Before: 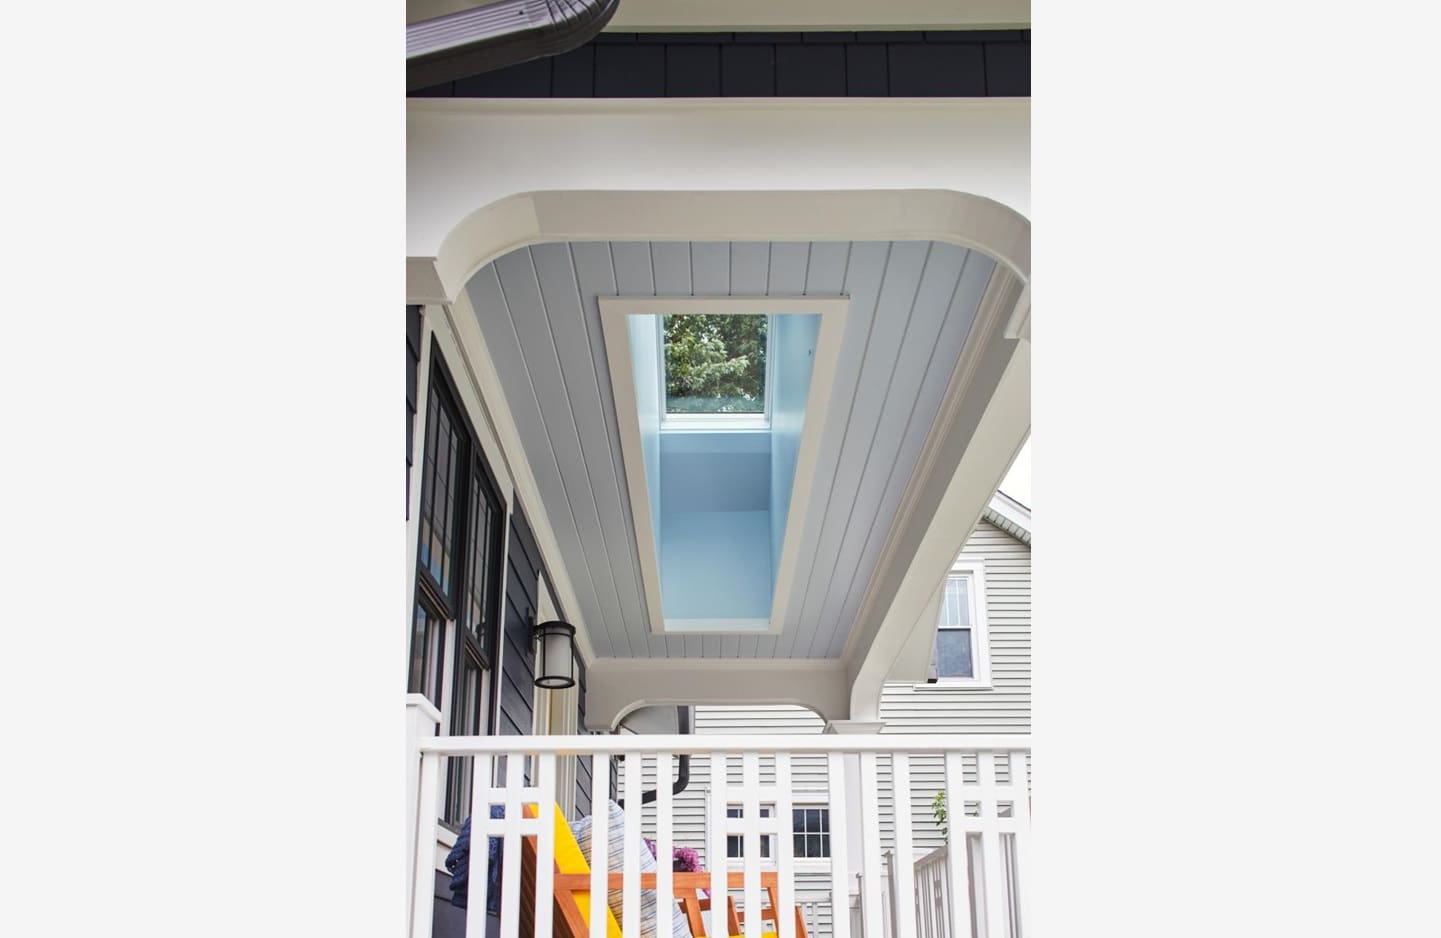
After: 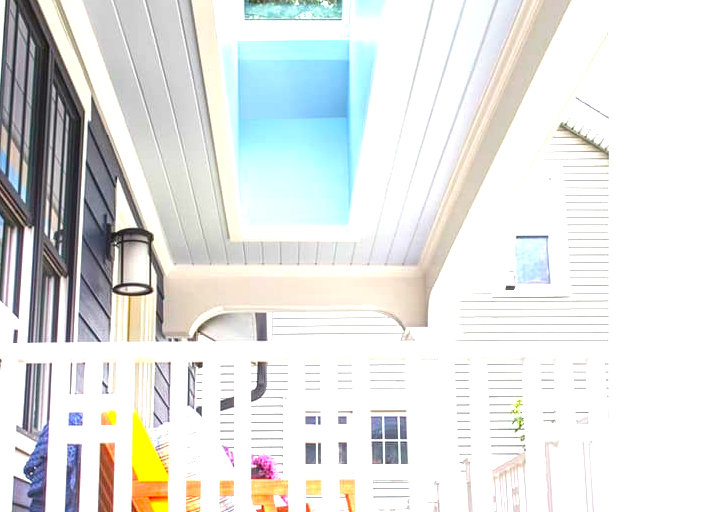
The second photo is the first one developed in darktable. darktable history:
color correction: highlights b* 0.024, saturation 1.37
crop: left 29.299%, top 41.906%, right 21.033%, bottom 3.468%
tone equalizer: smoothing 1
exposure: black level correction 0, exposure 1.449 EV, compensate highlight preservation false
local contrast: on, module defaults
